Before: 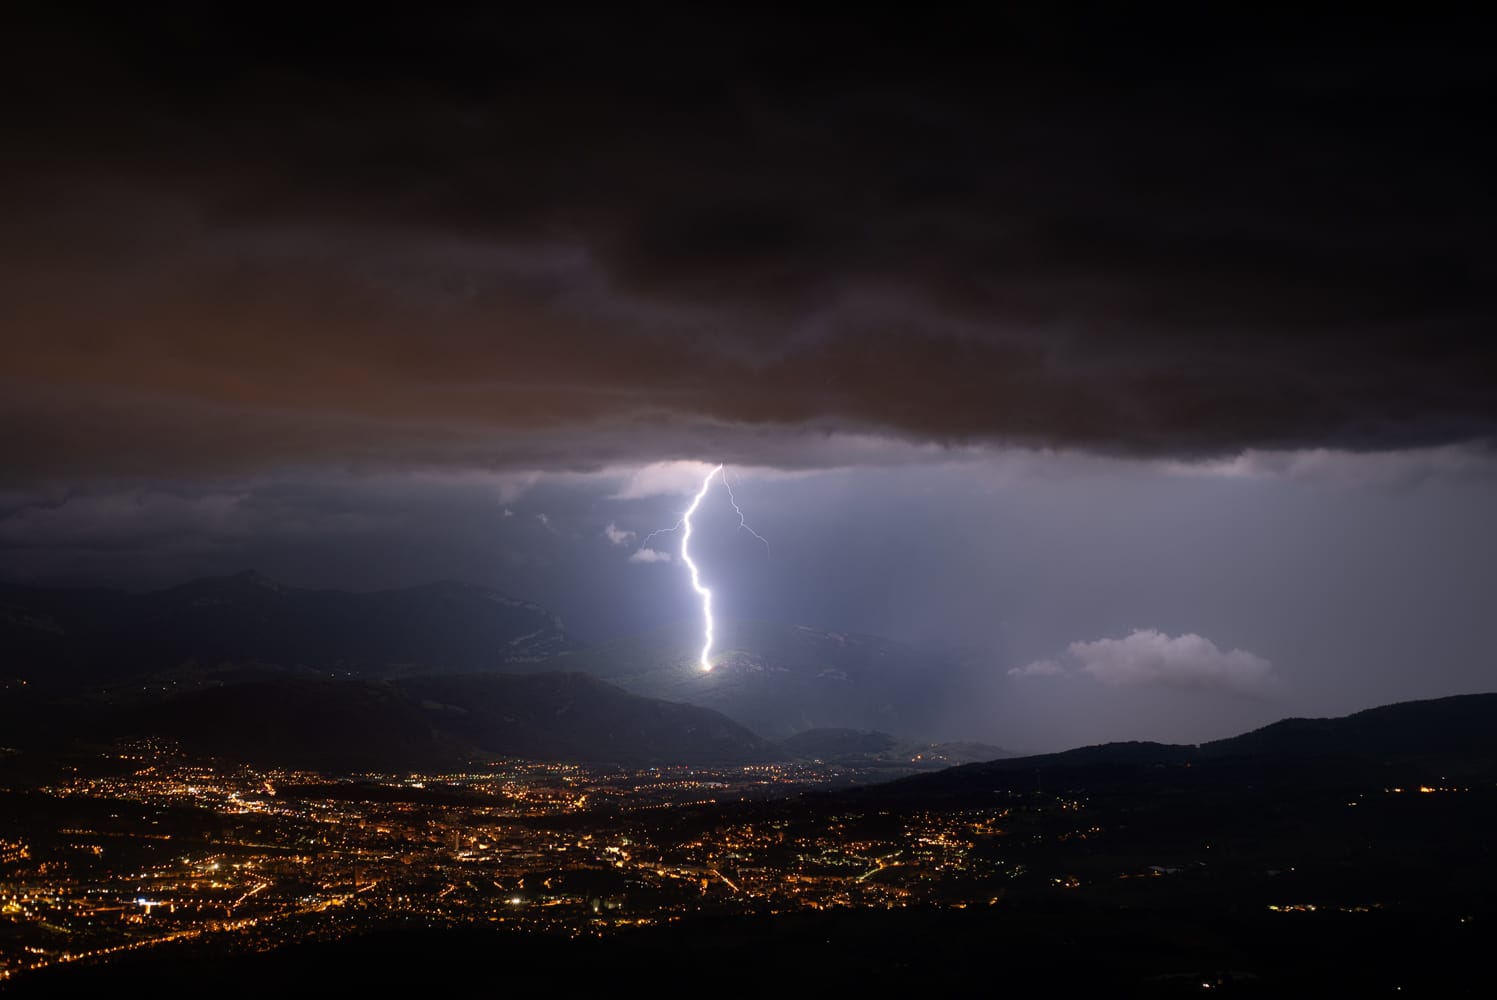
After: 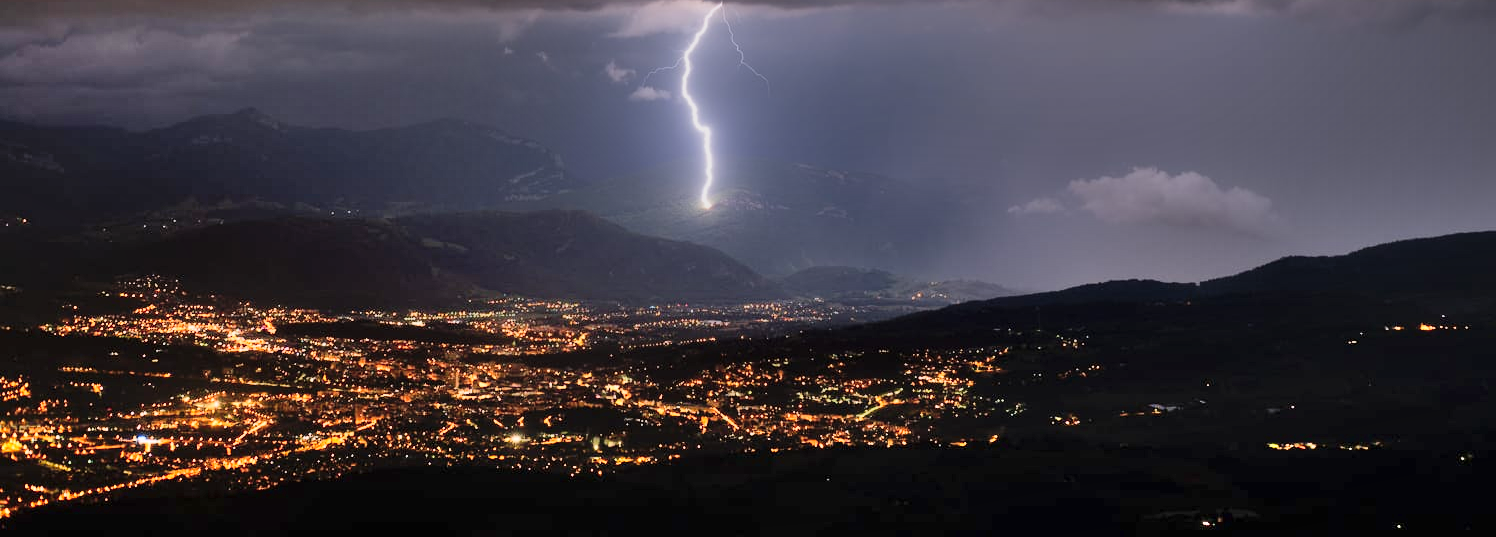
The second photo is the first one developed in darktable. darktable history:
crop and rotate: top 46.233%, right 0.025%
shadows and highlights: shadows 80.62, white point adjustment -8.91, highlights -61.38, soften with gaussian
